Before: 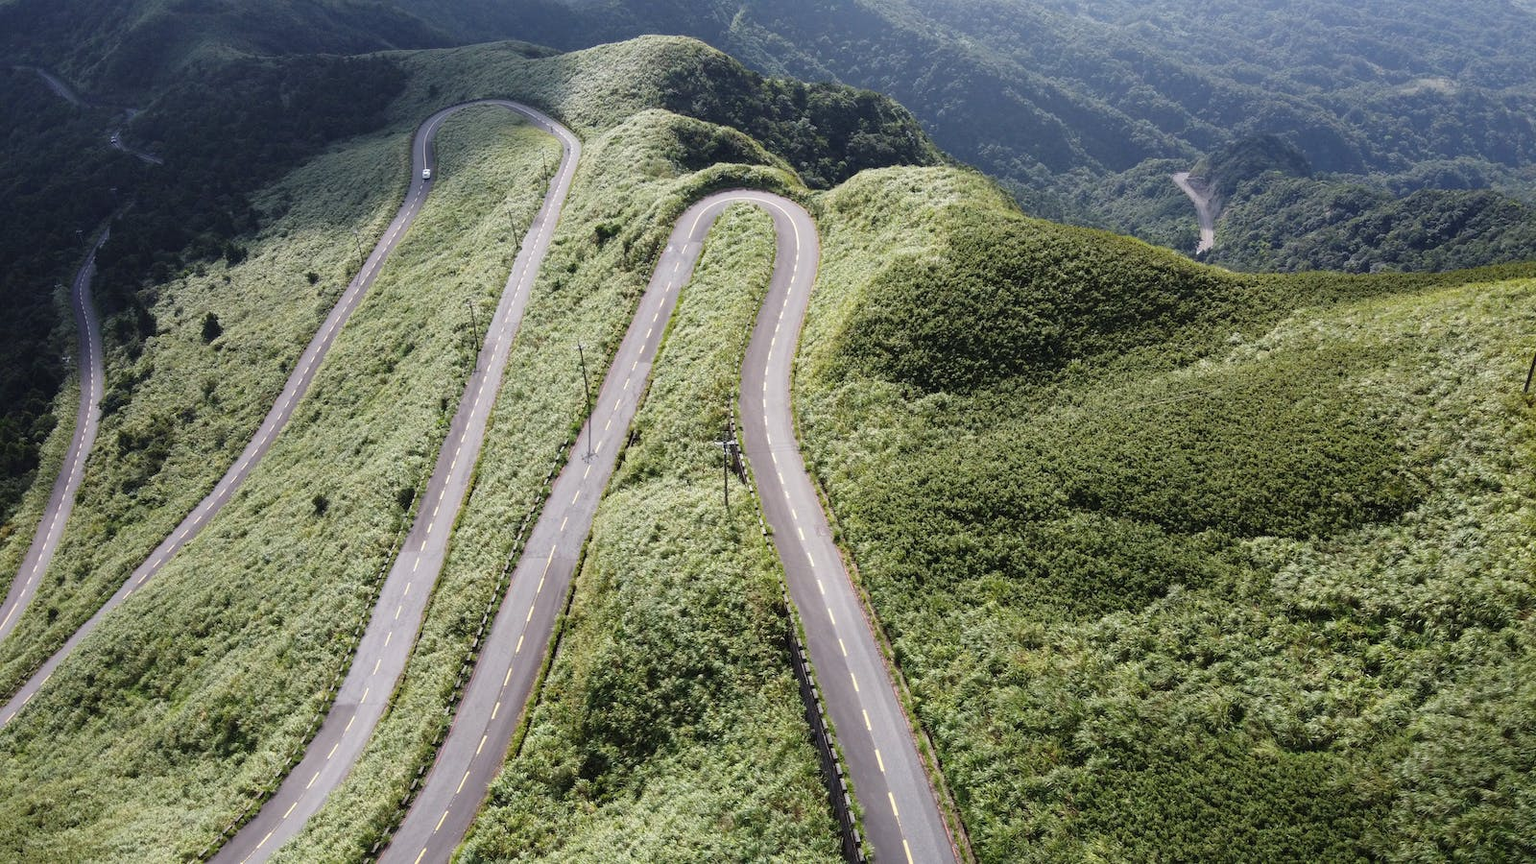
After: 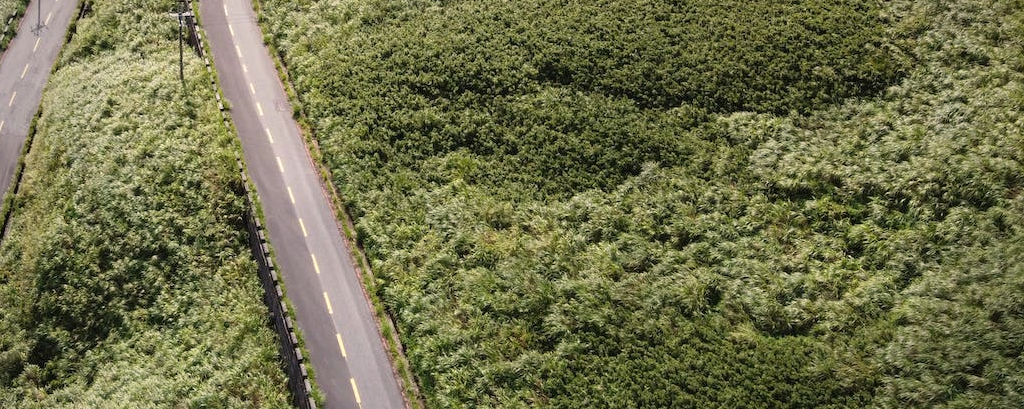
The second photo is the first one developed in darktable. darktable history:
color correction: highlights a* 3.57, highlights b* 5.09
vignetting: brightness -0.435, saturation -0.192
crop and rotate: left 35.988%, top 49.67%, bottom 4.862%
